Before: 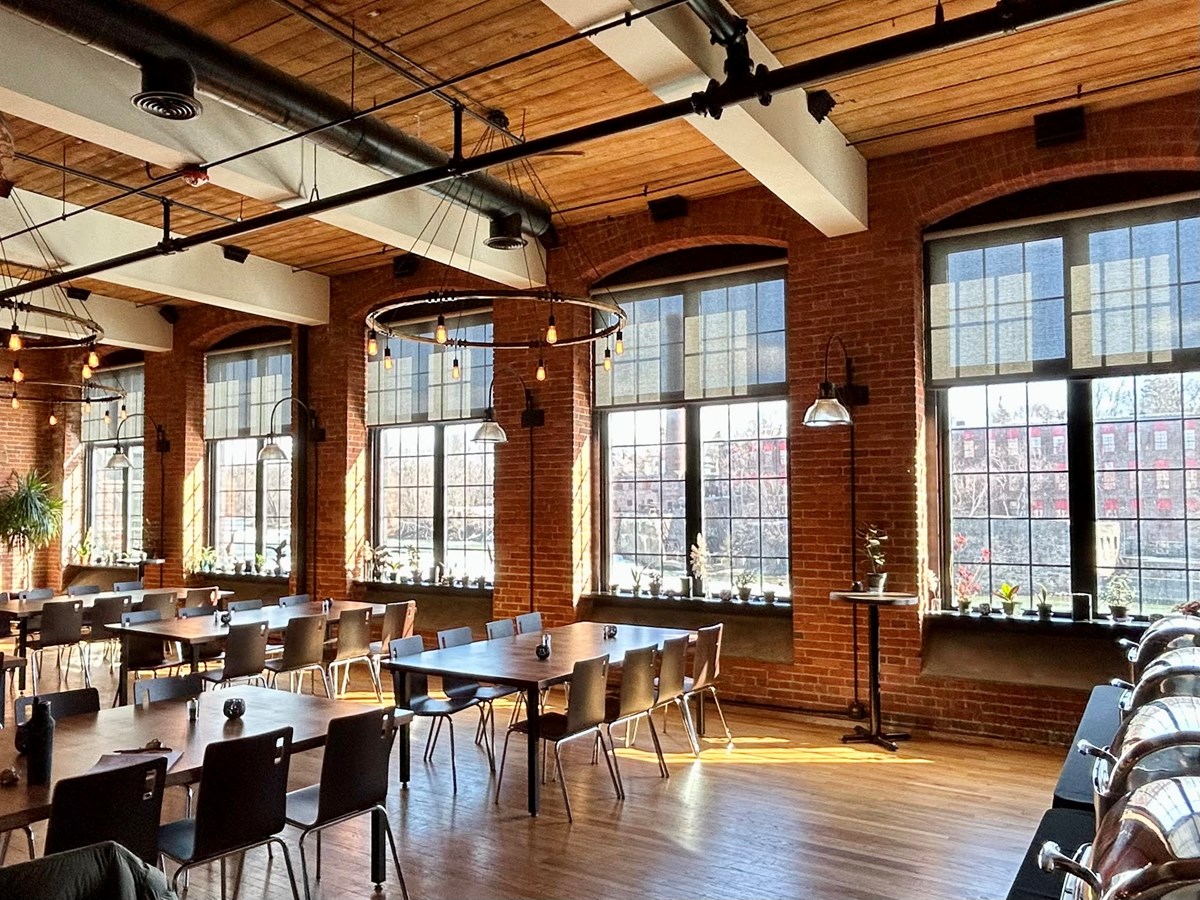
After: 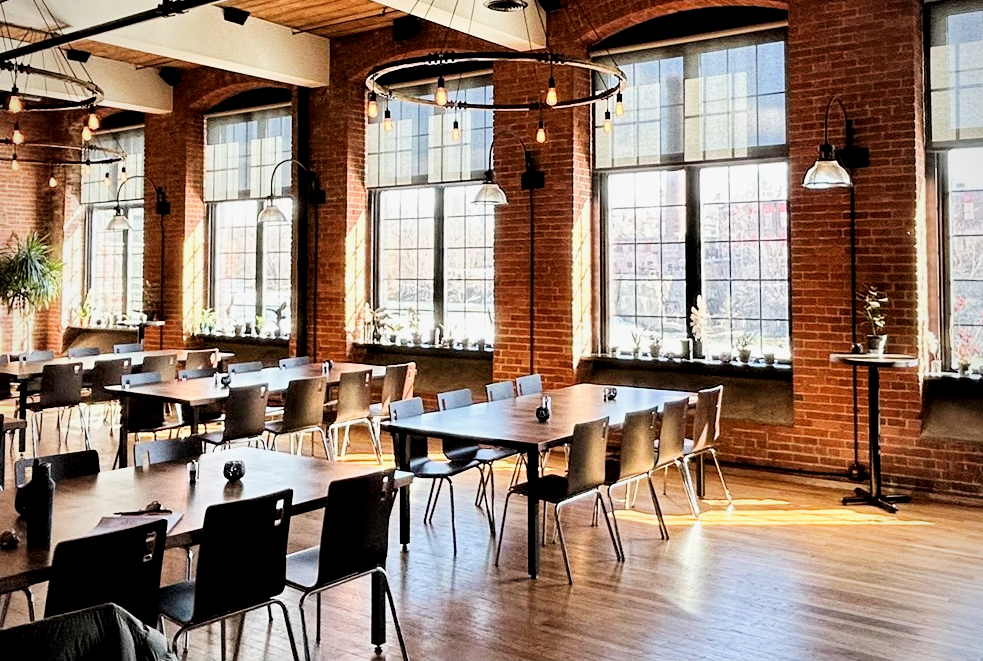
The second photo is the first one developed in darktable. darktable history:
local contrast: highlights 107%, shadows 101%, detail 120%, midtone range 0.2
crop: top 26.531%, right 18.023%
color calibration: illuminant same as pipeline (D50), adaptation XYZ, x 0.346, y 0.359, temperature 5022.47 K
vignetting: fall-off radius 60.87%, brightness -0.418, saturation -0.305
exposure: exposure 0.642 EV, compensate highlight preservation false
filmic rgb: black relative exposure -7.5 EV, white relative exposure 5 EV, hardness 3.32, contrast 1.298
